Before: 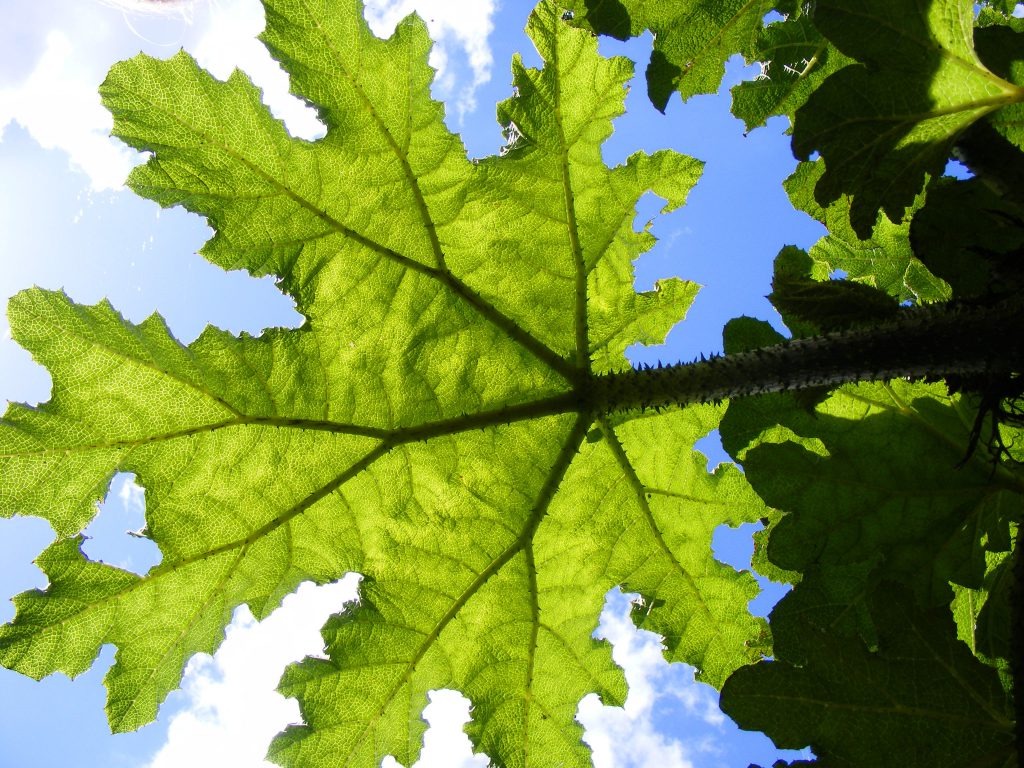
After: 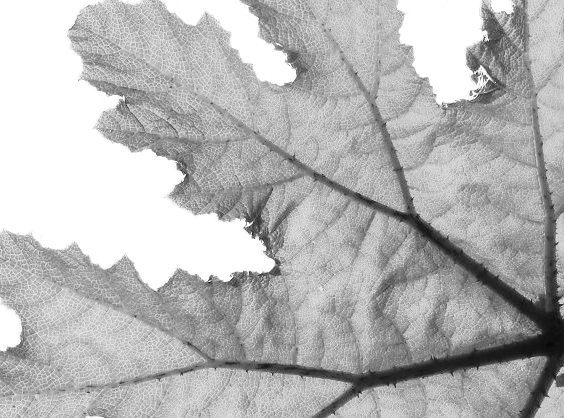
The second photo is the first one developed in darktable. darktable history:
base curve: curves: ch0 [(0, 0) (0.028, 0.03) (0.121, 0.232) (0.46, 0.748) (0.859, 0.968) (1, 1)], preserve colors none
crop and rotate: left 3.07%, top 7.384%, right 41.815%, bottom 38.066%
color zones: curves: ch0 [(0, 0.613) (0.01, 0.613) (0.245, 0.448) (0.498, 0.529) (0.642, 0.665) (0.879, 0.777) (0.99, 0.613)]; ch1 [(0, 0) (0.143, 0) (0.286, 0) (0.429, 0) (0.571, 0) (0.714, 0) (0.857, 0)]
